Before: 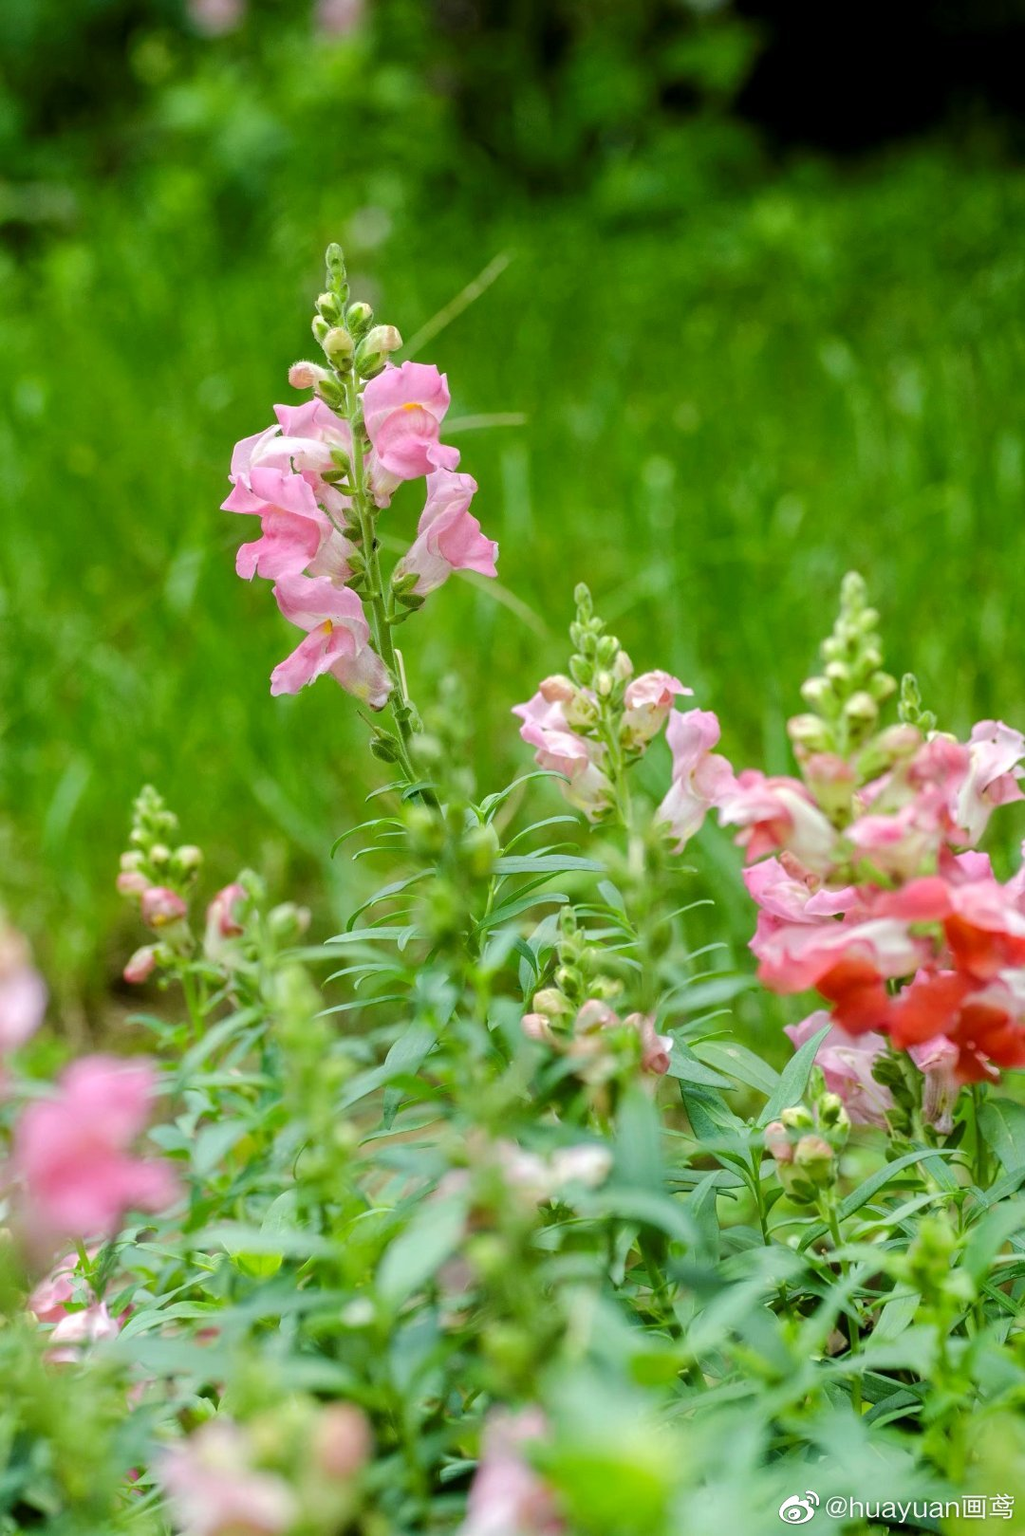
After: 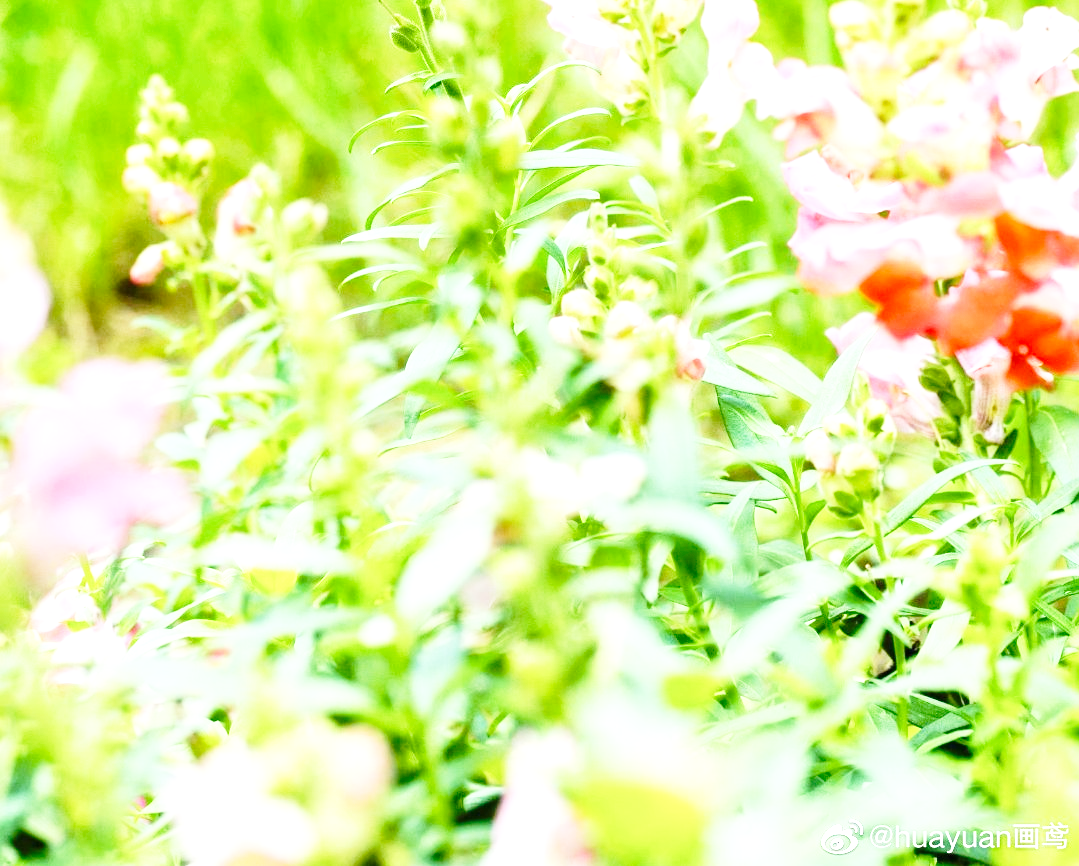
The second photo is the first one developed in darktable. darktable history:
exposure: exposure 1.201 EV, compensate highlight preservation false
crop and rotate: top 46.497%, right 0.047%
base curve: curves: ch0 [(0, 0) (0.028, 0.03) (0.121, 0.232) (0.46, 0.748) (0.859, 0.968) (1, 1)], preserve colors none
